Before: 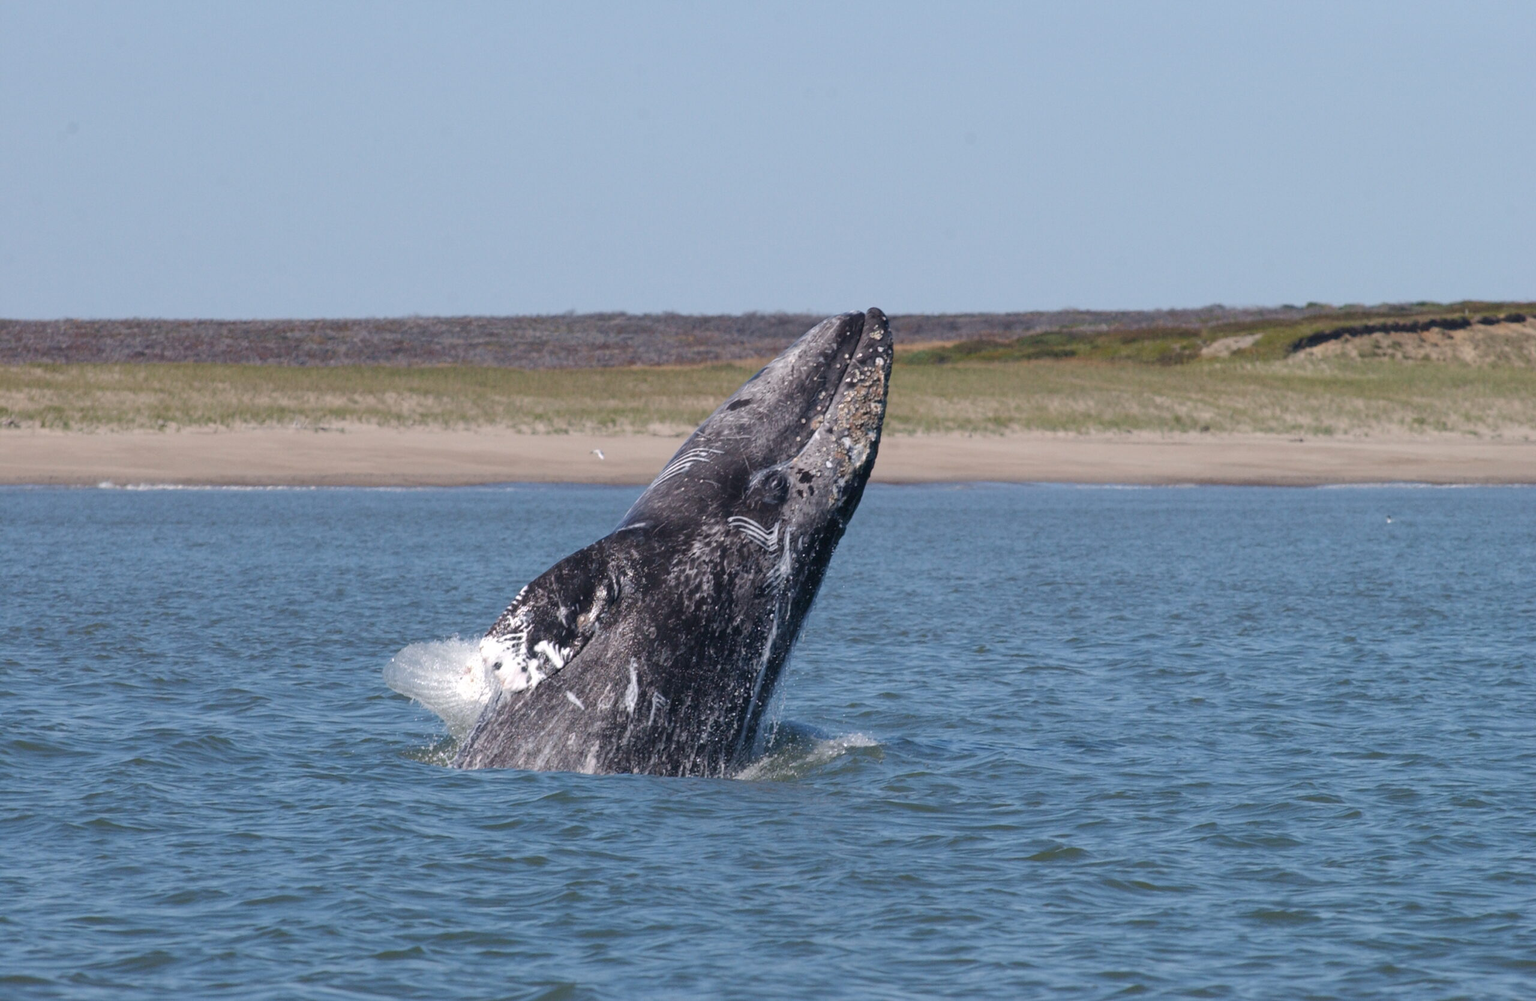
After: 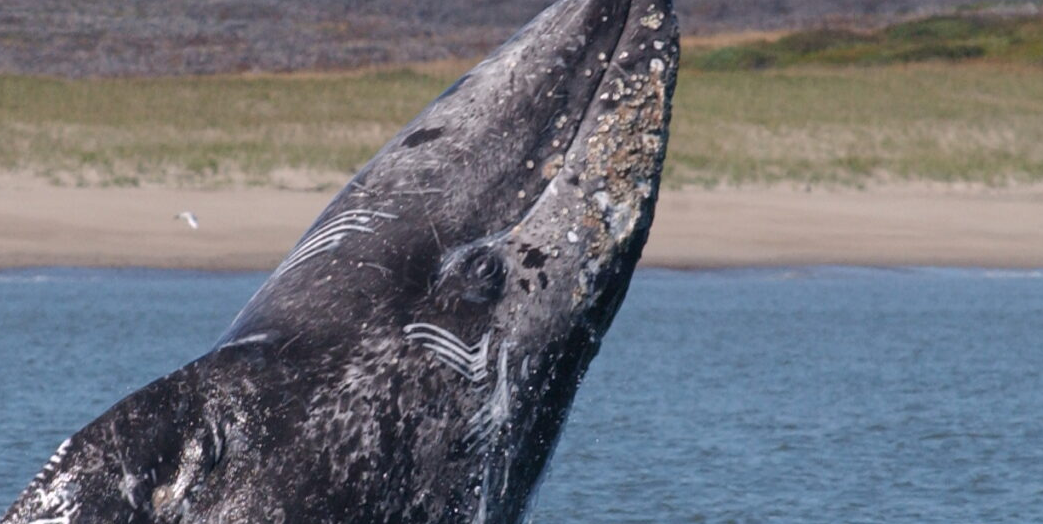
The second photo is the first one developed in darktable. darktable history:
crop: left 31.628%, top 32.25%, right 27.623%, bottom 36.318%
